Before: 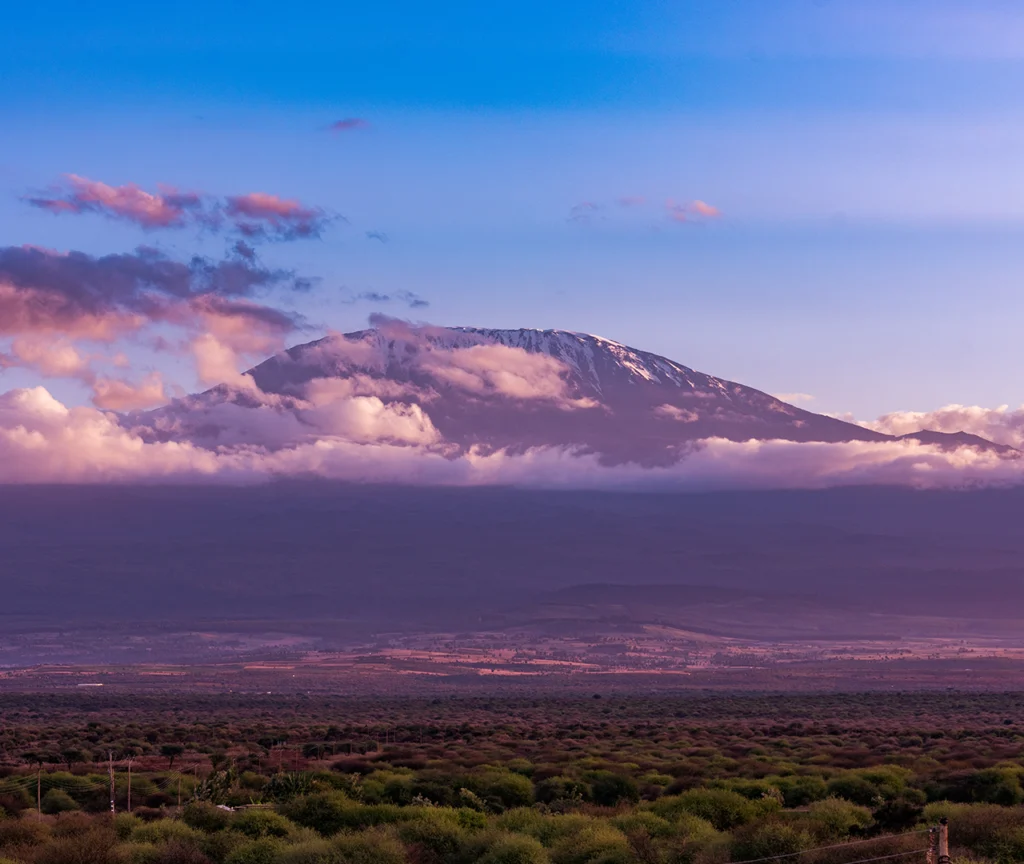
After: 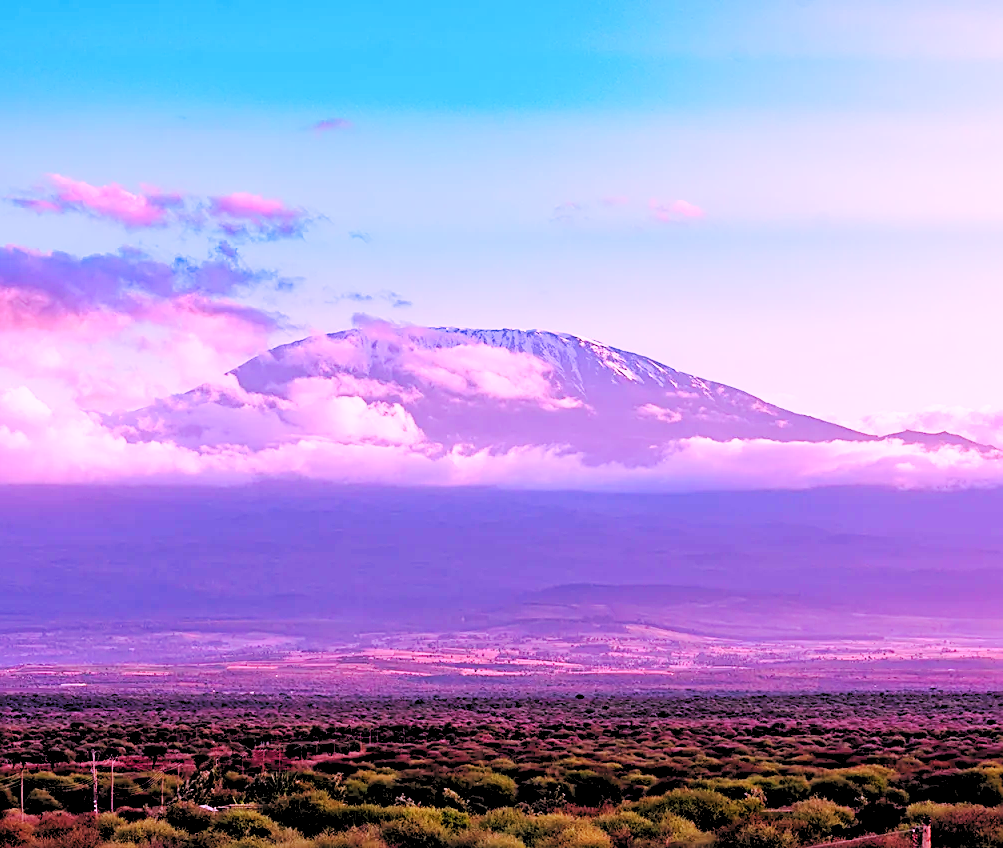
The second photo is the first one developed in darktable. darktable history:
color correction: highlights a* 15.47, highlights b* -19.92
levels: levels [0.093, 0.434, 0.988]
sharpen: on, module defaults
base curve: curves: ch0 [(0, 0) (0.028, 0.03) (0.121, 0.232) (0.46, 0.748) (0.859, 0.968) (1, 1)], preserve colors none
crop: left 1.689%, right 0.278%, bottom 1.744%
